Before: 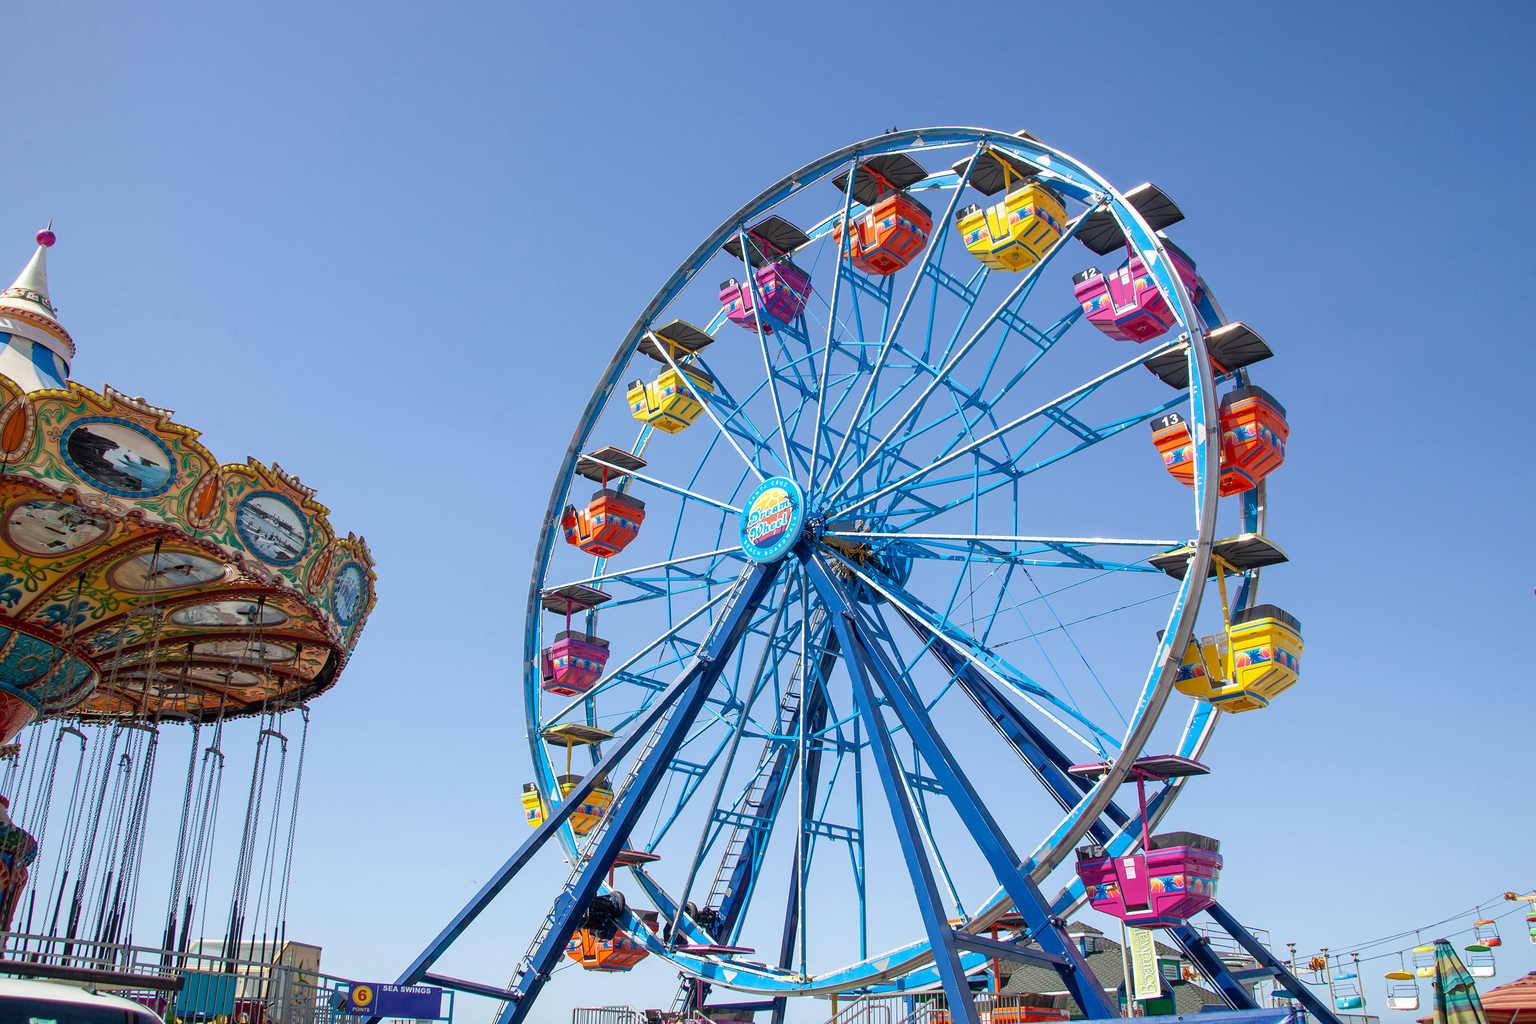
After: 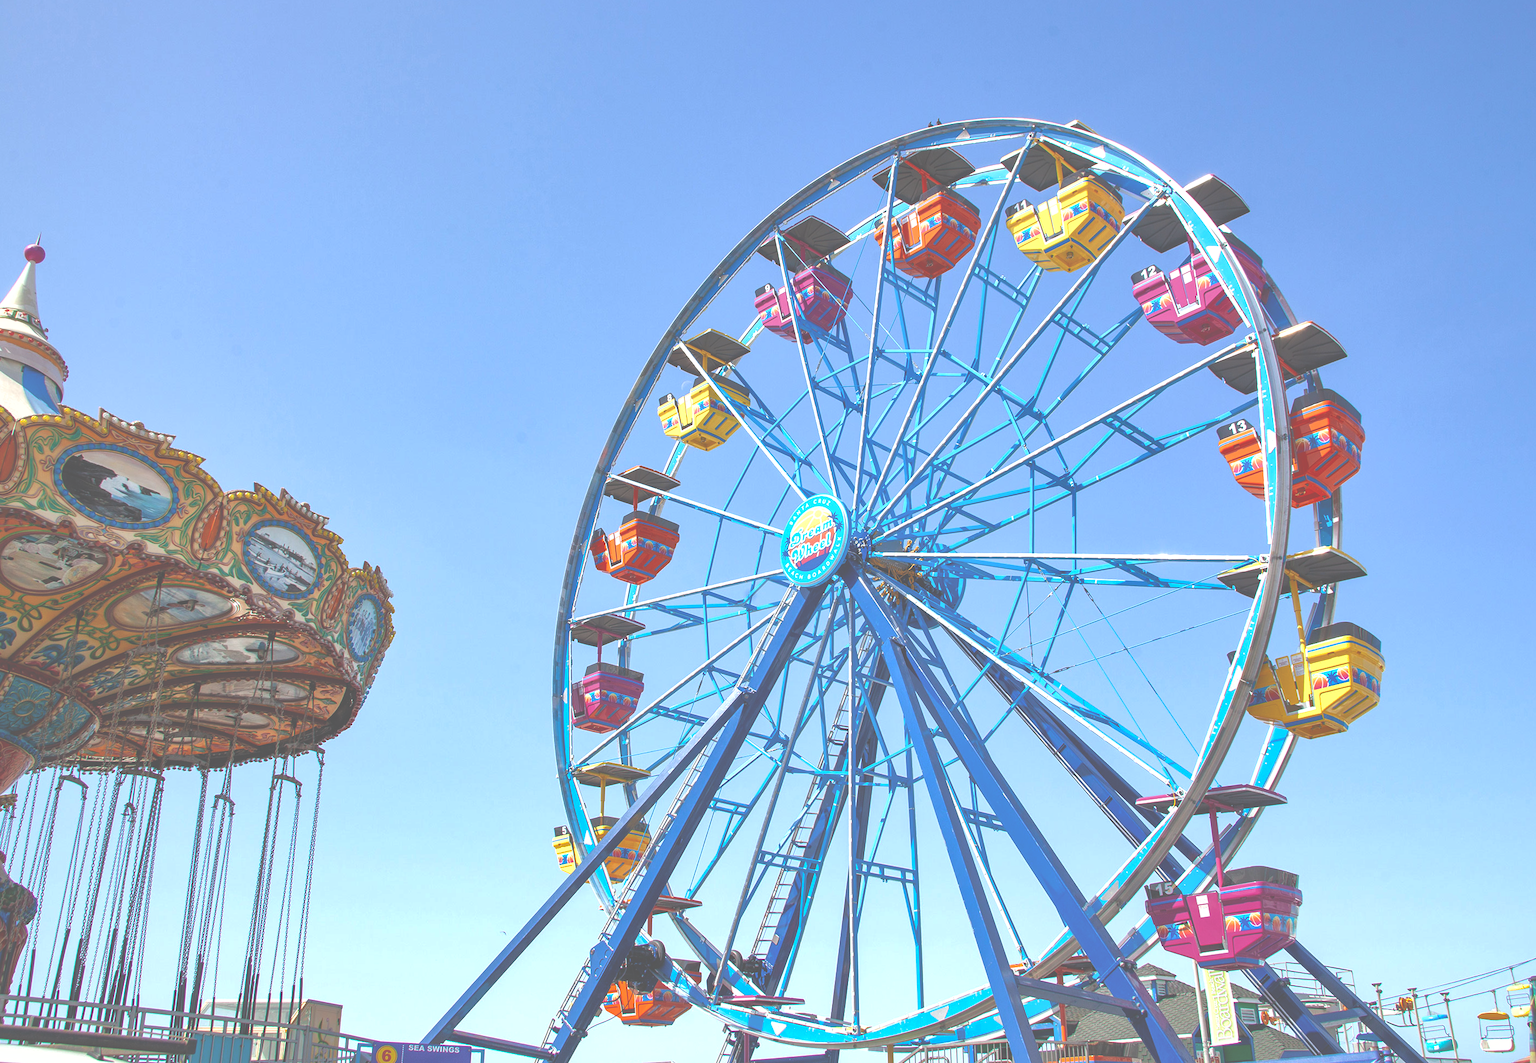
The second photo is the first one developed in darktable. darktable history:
rotate and perspective: rotation -1°, crop left 0.011, crop right 0.989, crop top 0.025, crop bottom 0.975
exposure: black level correction -0.071, exposure 0.5 EV, compensate highlight preservation false
crop and rotate: right 5.167%
color zones: curves: ch0 [(0.068, 0.464) (0.25, 0.5) (0.48, 0.508) (0.75, 0.536) (0.886, 0.476) (0.967, 0.456)]; ch1 [(0.066, 0.456) (0.25, 0.5) (0.616, 0.508) (0.746, 0.56) (0.934, 0.444)]
shadows and highlights: on, module defaults
